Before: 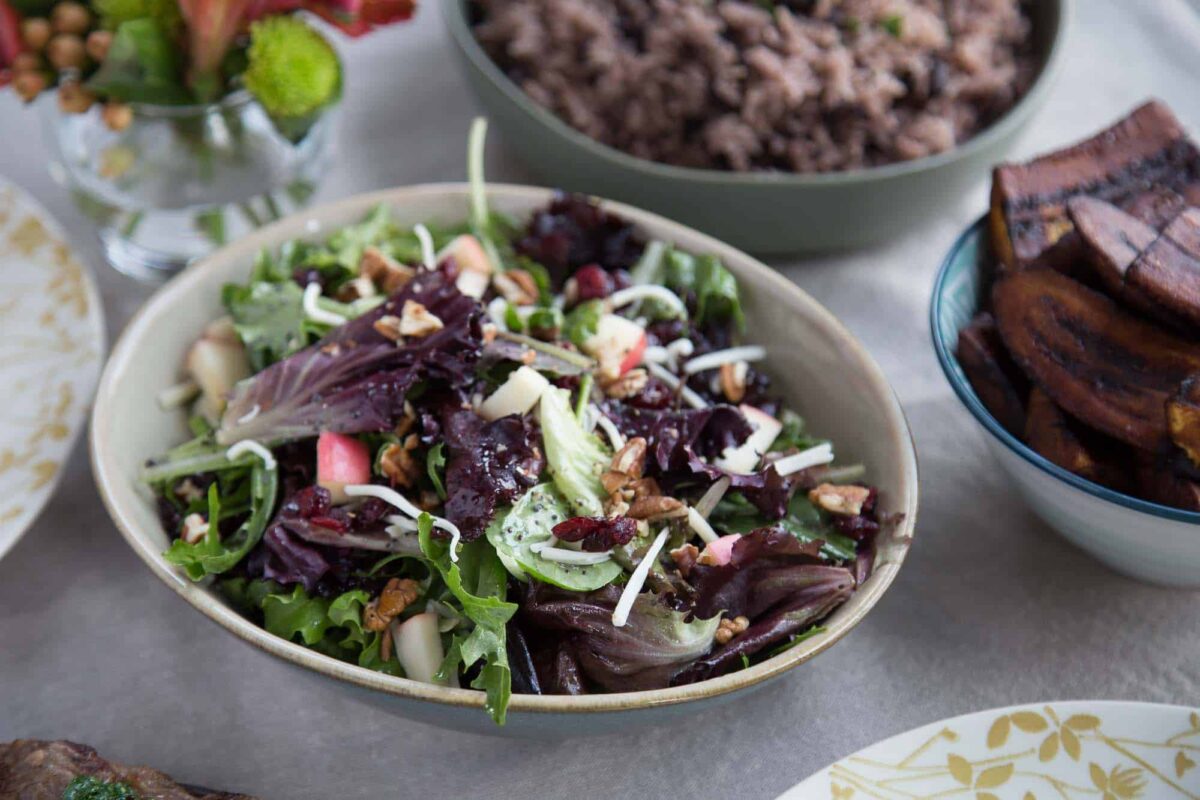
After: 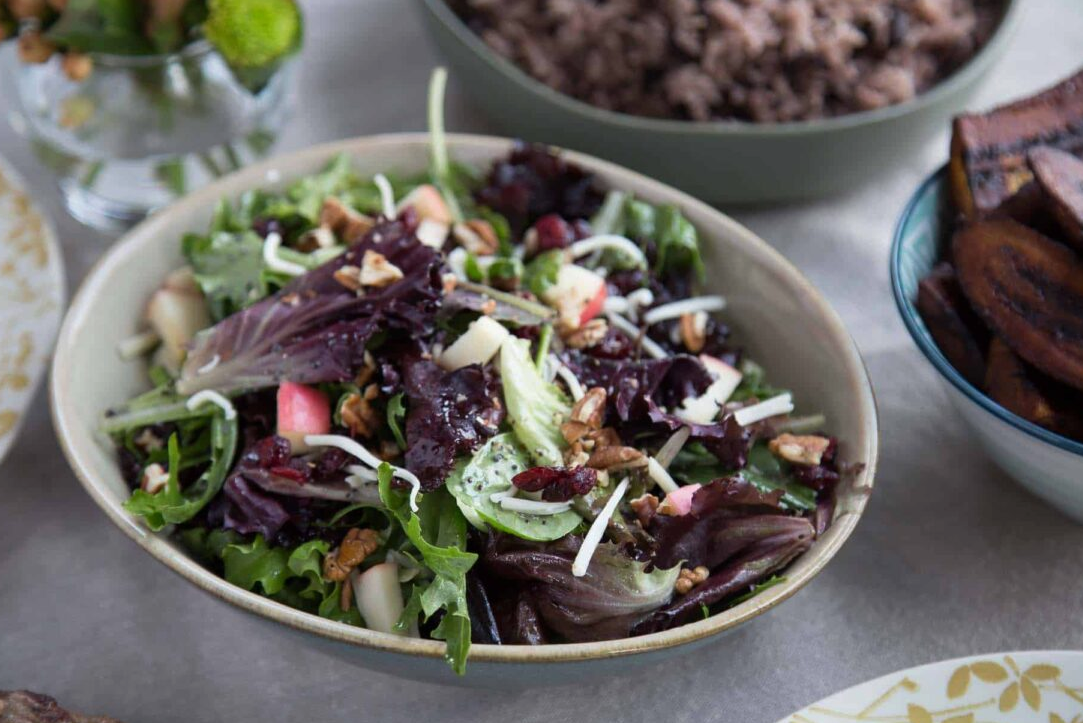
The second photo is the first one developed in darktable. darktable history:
base curve: curves: ch0 [(0, 0) (0.303, 0.277) (1, 1)], preserve colors none
crop: left 3.415%, top 6.374%, right 6.259%, bottom 3.245%
